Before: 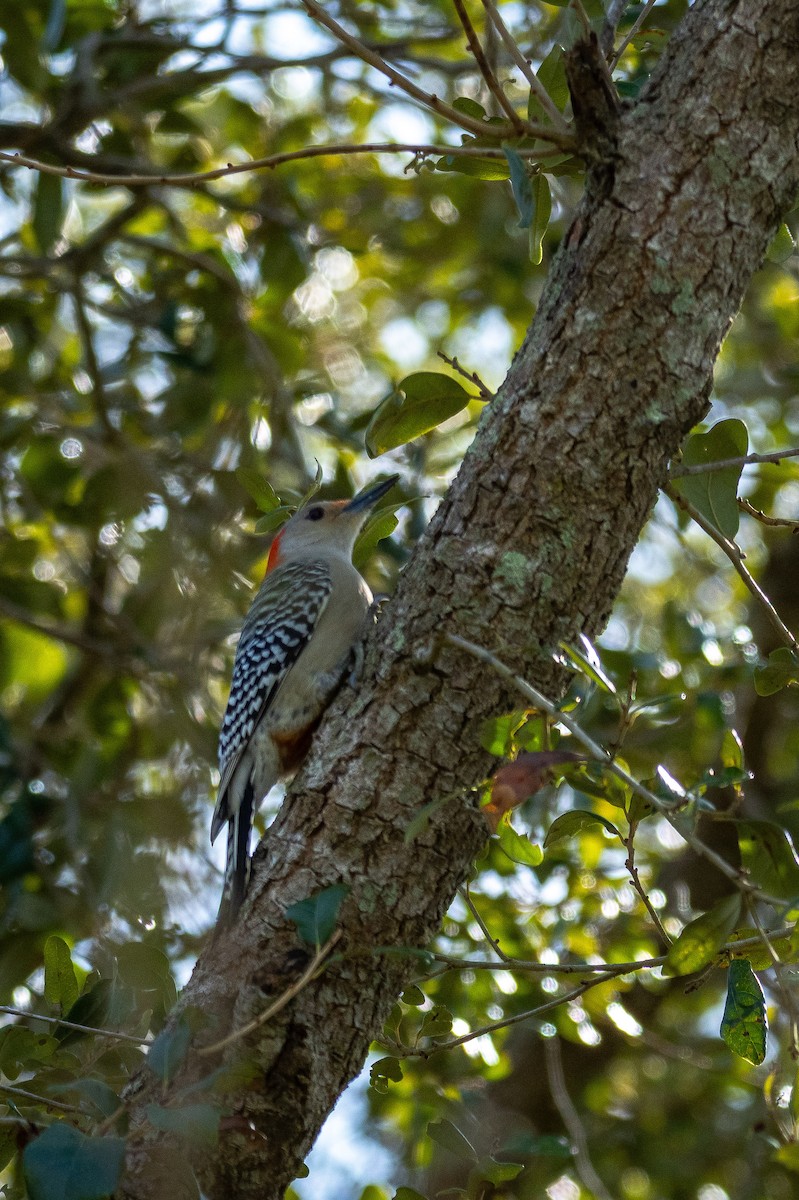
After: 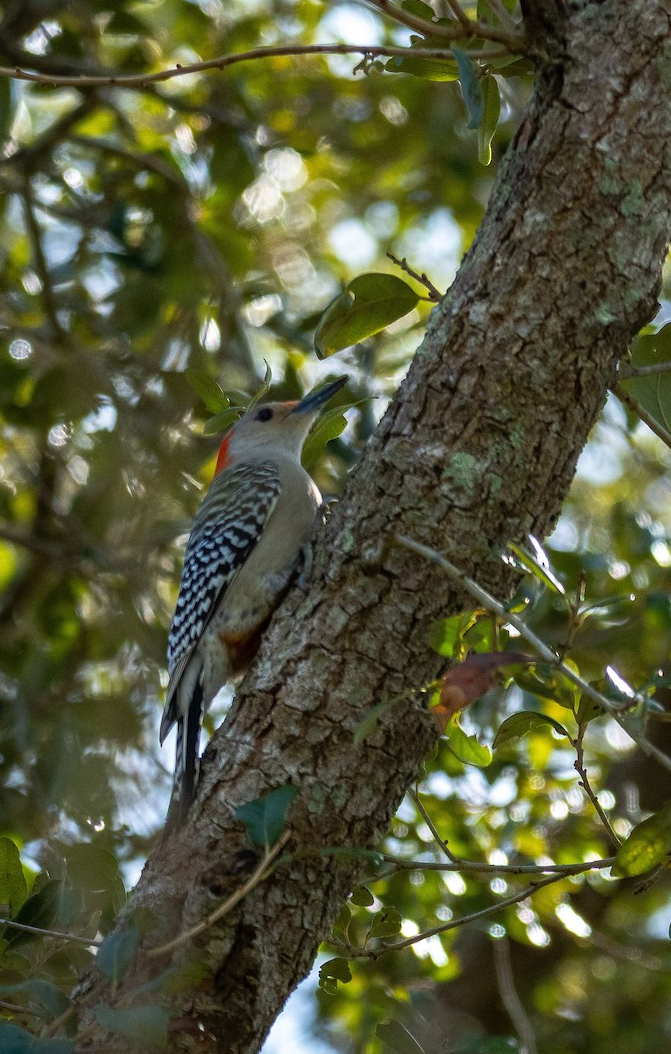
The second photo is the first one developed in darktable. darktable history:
crop: left 6.41%, top 8.305%, right 9.532%, bottom 3.789%
